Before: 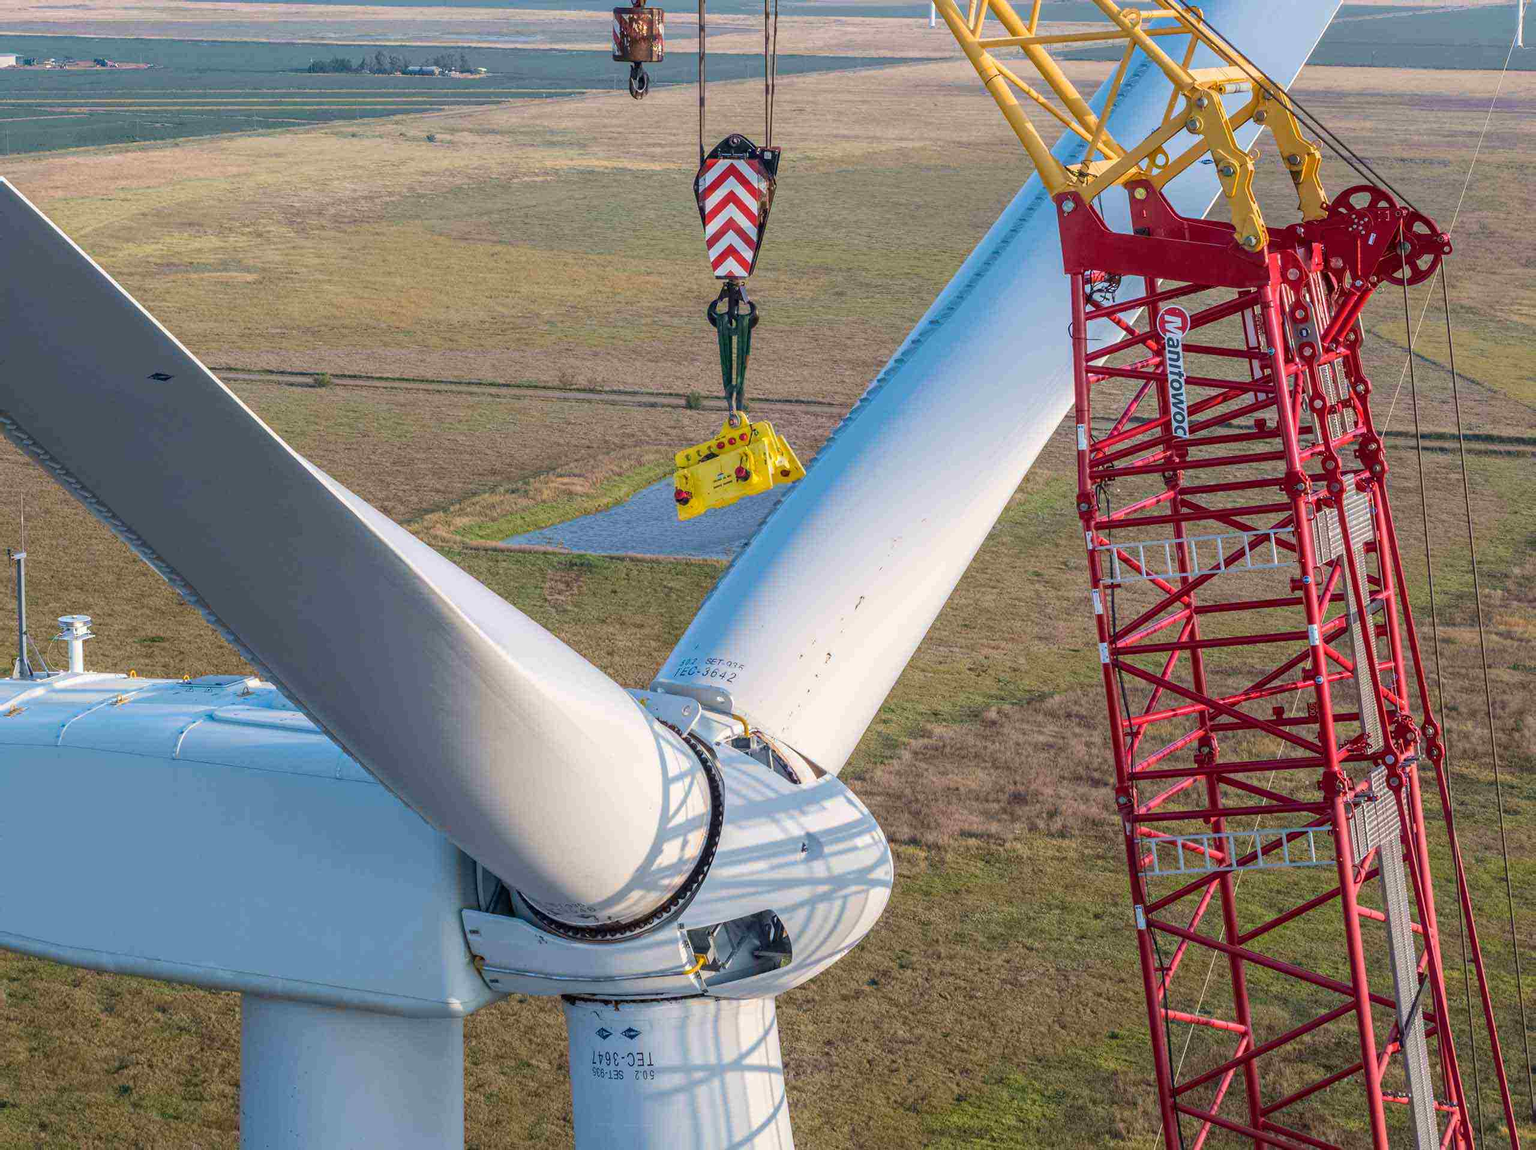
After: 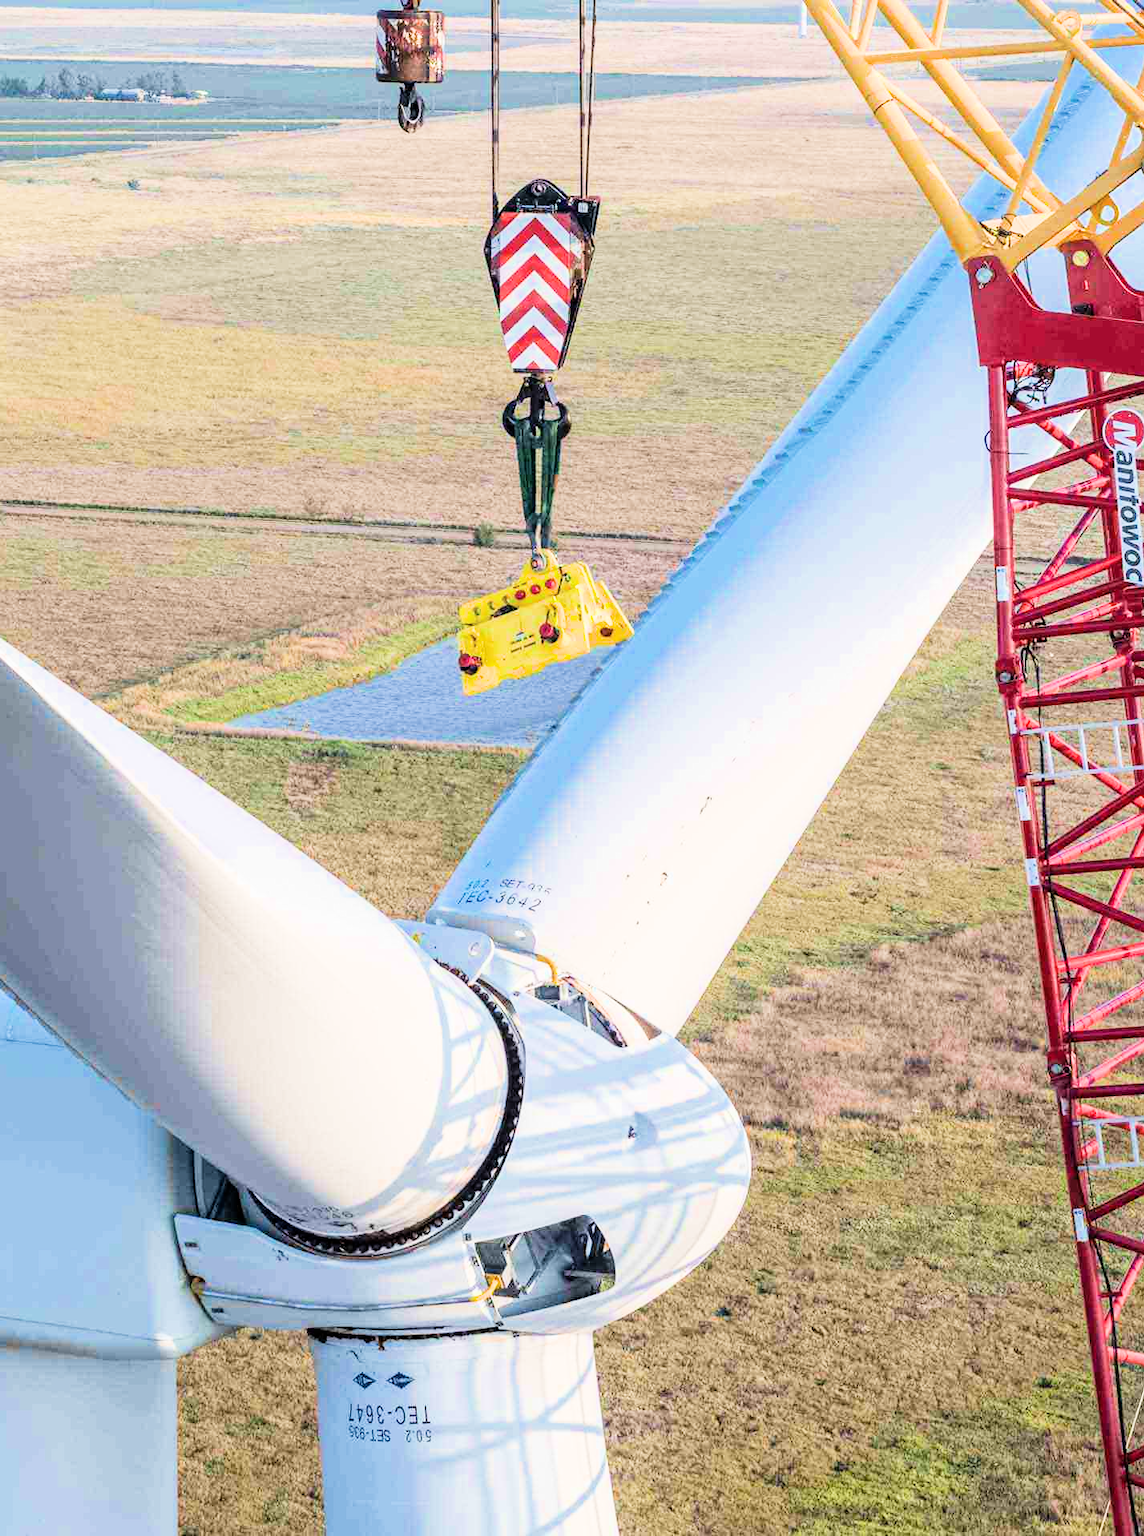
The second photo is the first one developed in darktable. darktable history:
crop: left 21.572%, right 22.614%
filmic rgb: black relative exposure -8.01 EV, white relative exposure 4.06 EV, threshold 5.97 EV, hardness 4.16, contrast 1.372, enable highlight reconstruction true
exposure: black level correction 0, exposure 1.2 EV, compensate highlight preservation false
